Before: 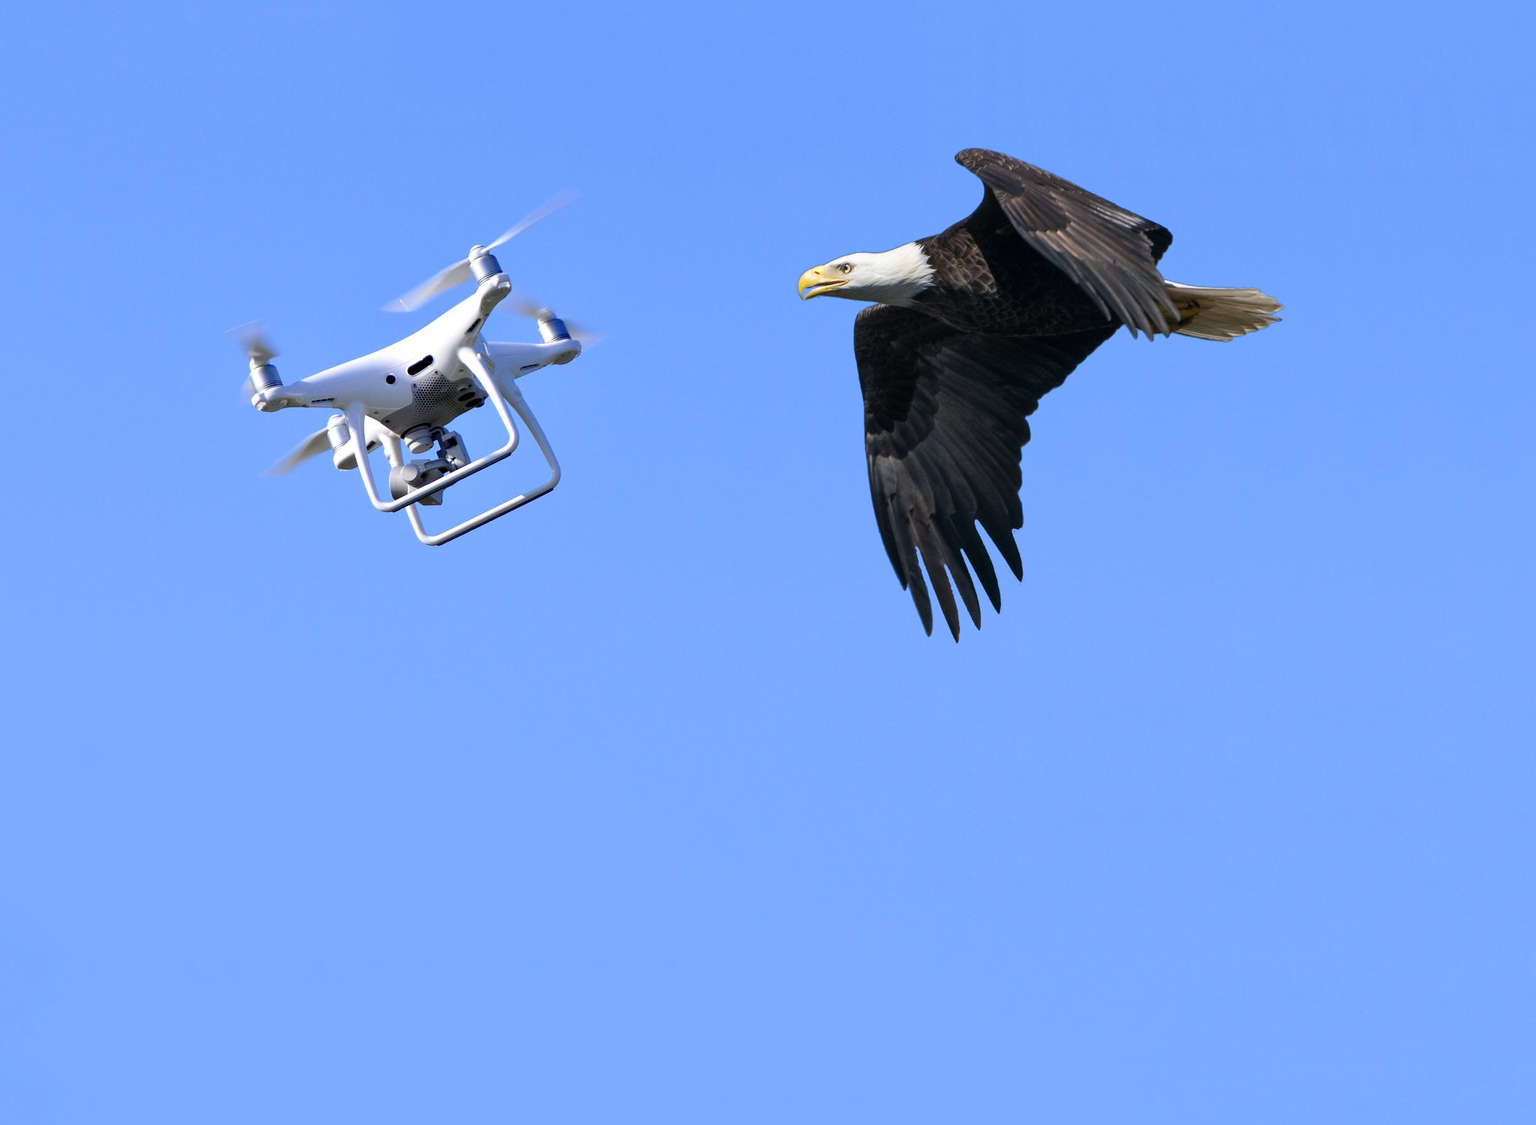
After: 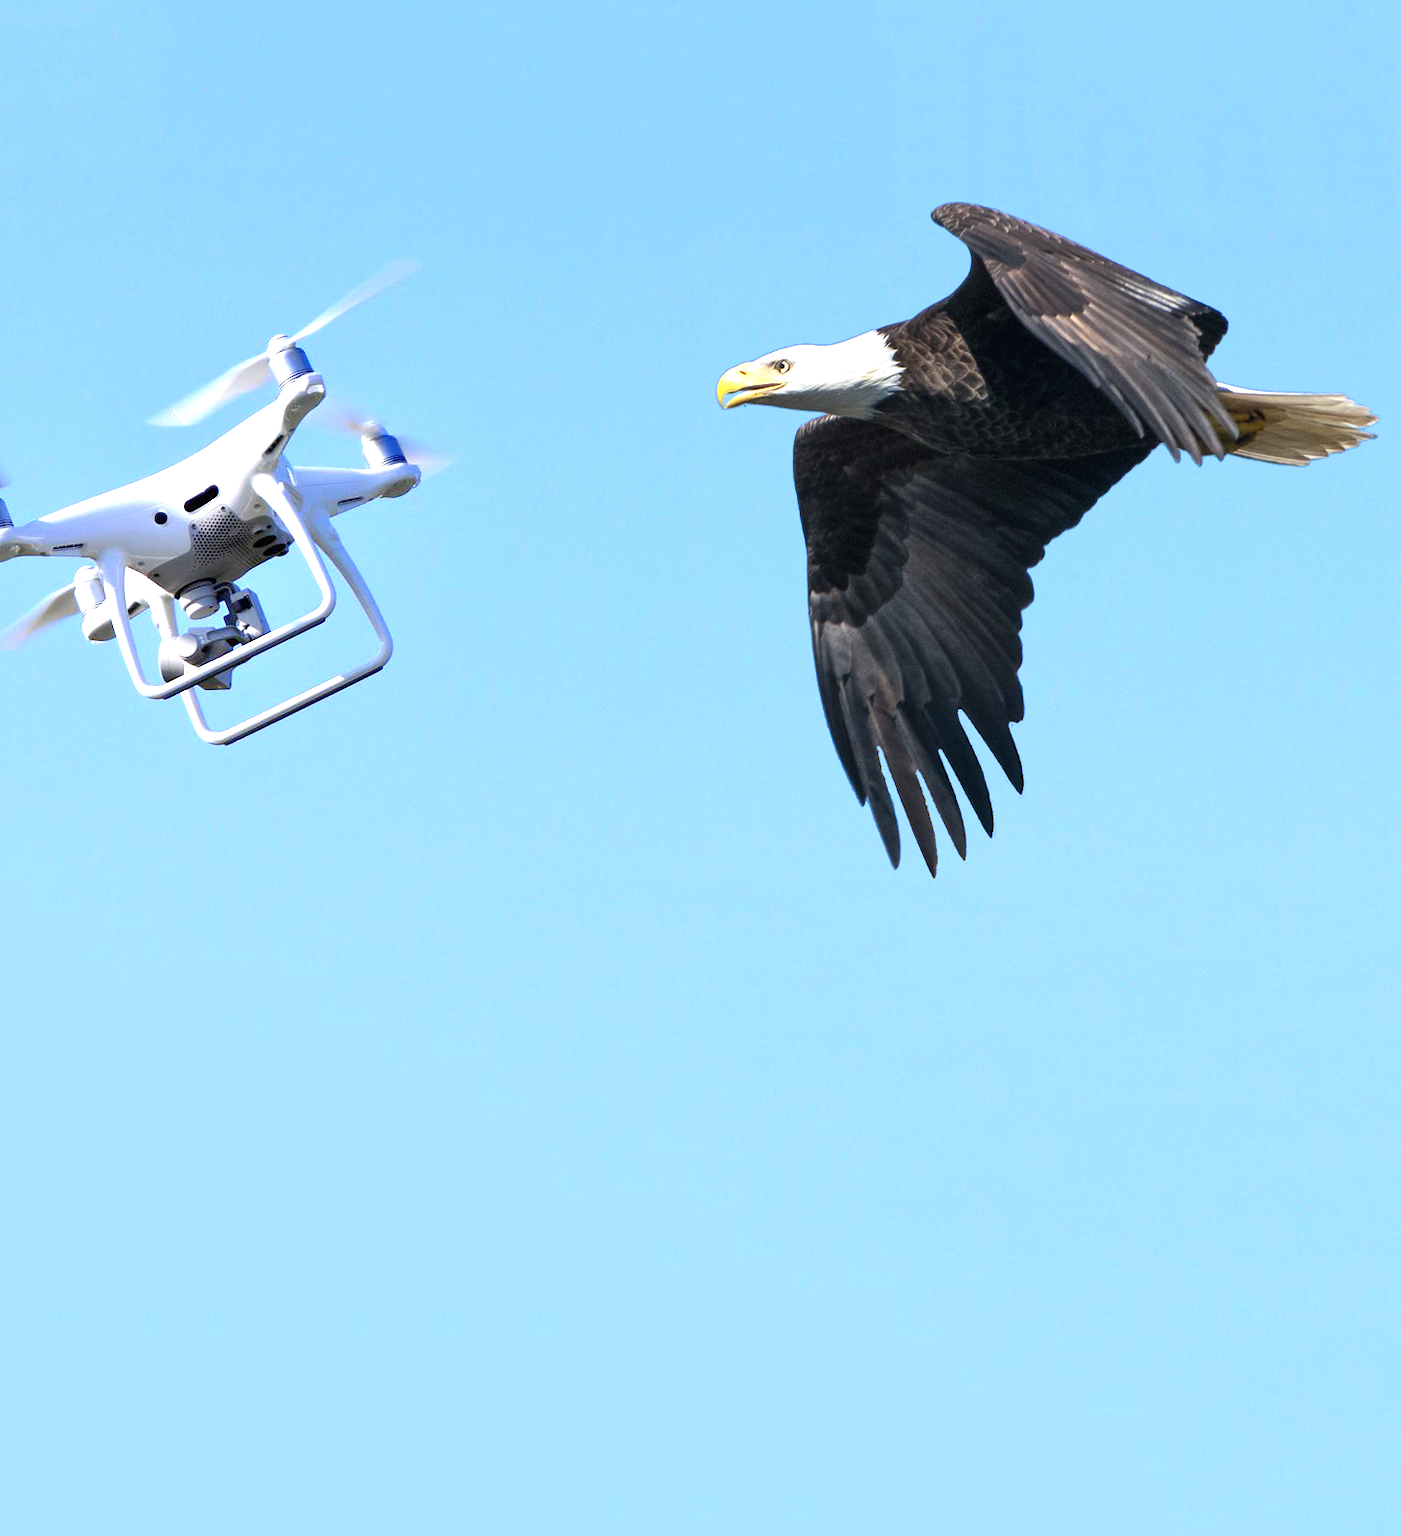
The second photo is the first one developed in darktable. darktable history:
exposure: black level correction 0, exposure 0.951 EV, compensate highlight preservation false
crop and rotate: left 17.792%, right 15.357%
tone equalizer: on, module defaults
